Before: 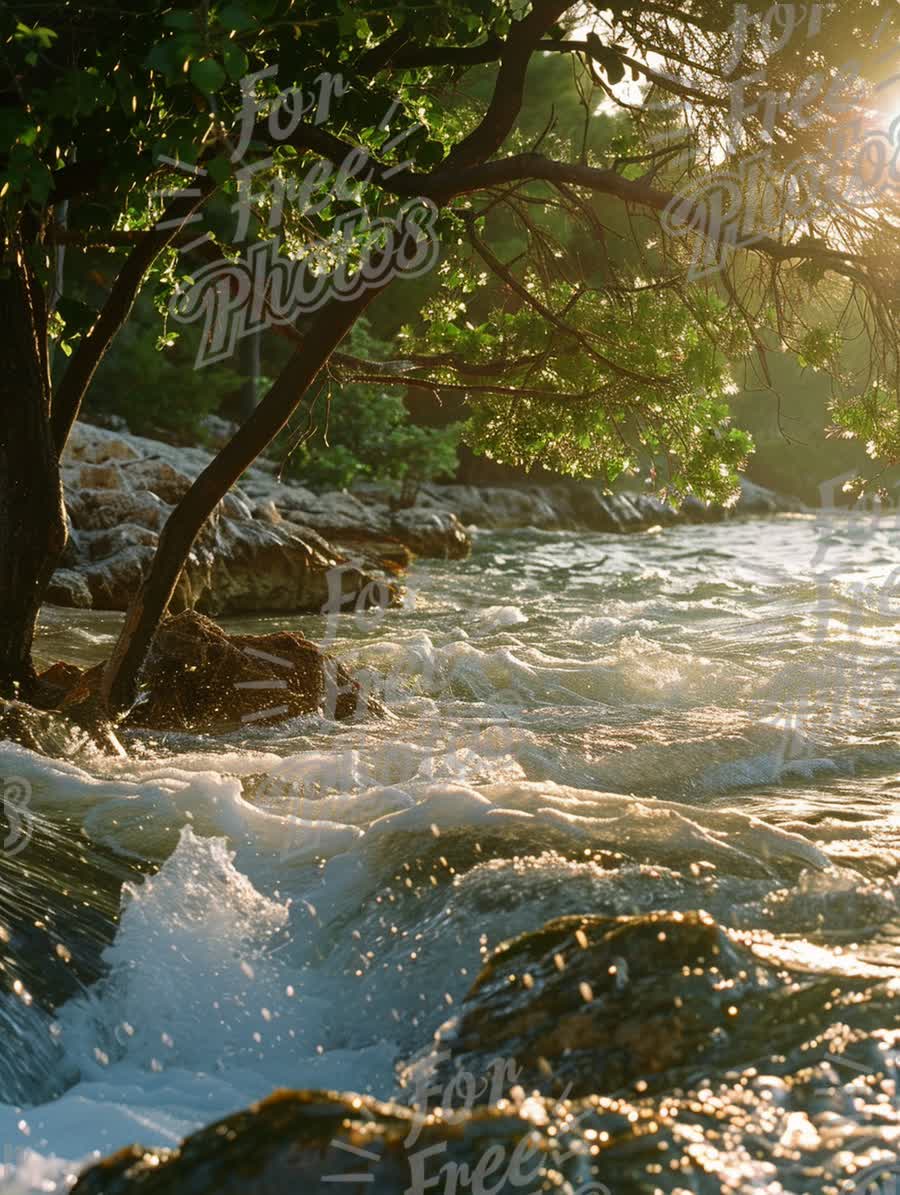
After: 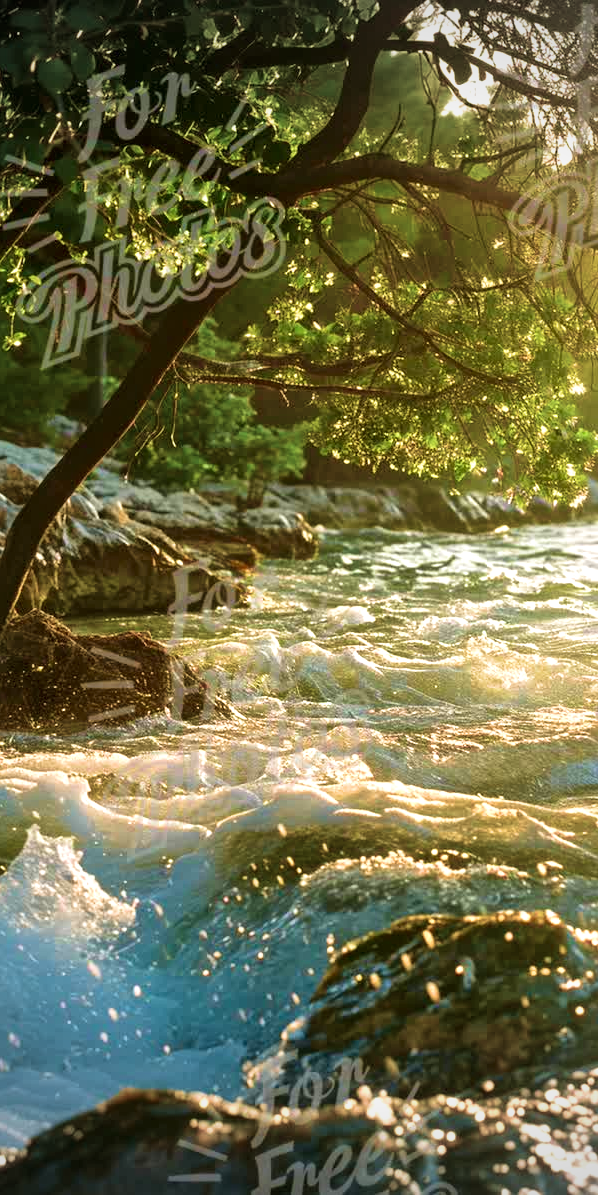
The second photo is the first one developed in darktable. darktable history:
crop: left 17.097%, right 16.444%
local contrast: mode bilateral grid, contrast 20, coarseness 49, detail 149%, midtone range 0.2
velvia: strength 75%
vignetting: brightness -0.442, saturation -0.691, width/height ratio 1.094, unbound false
exposure: exposure 0.43 EV, compensate exposure bias true, compensate highlight preservation false
